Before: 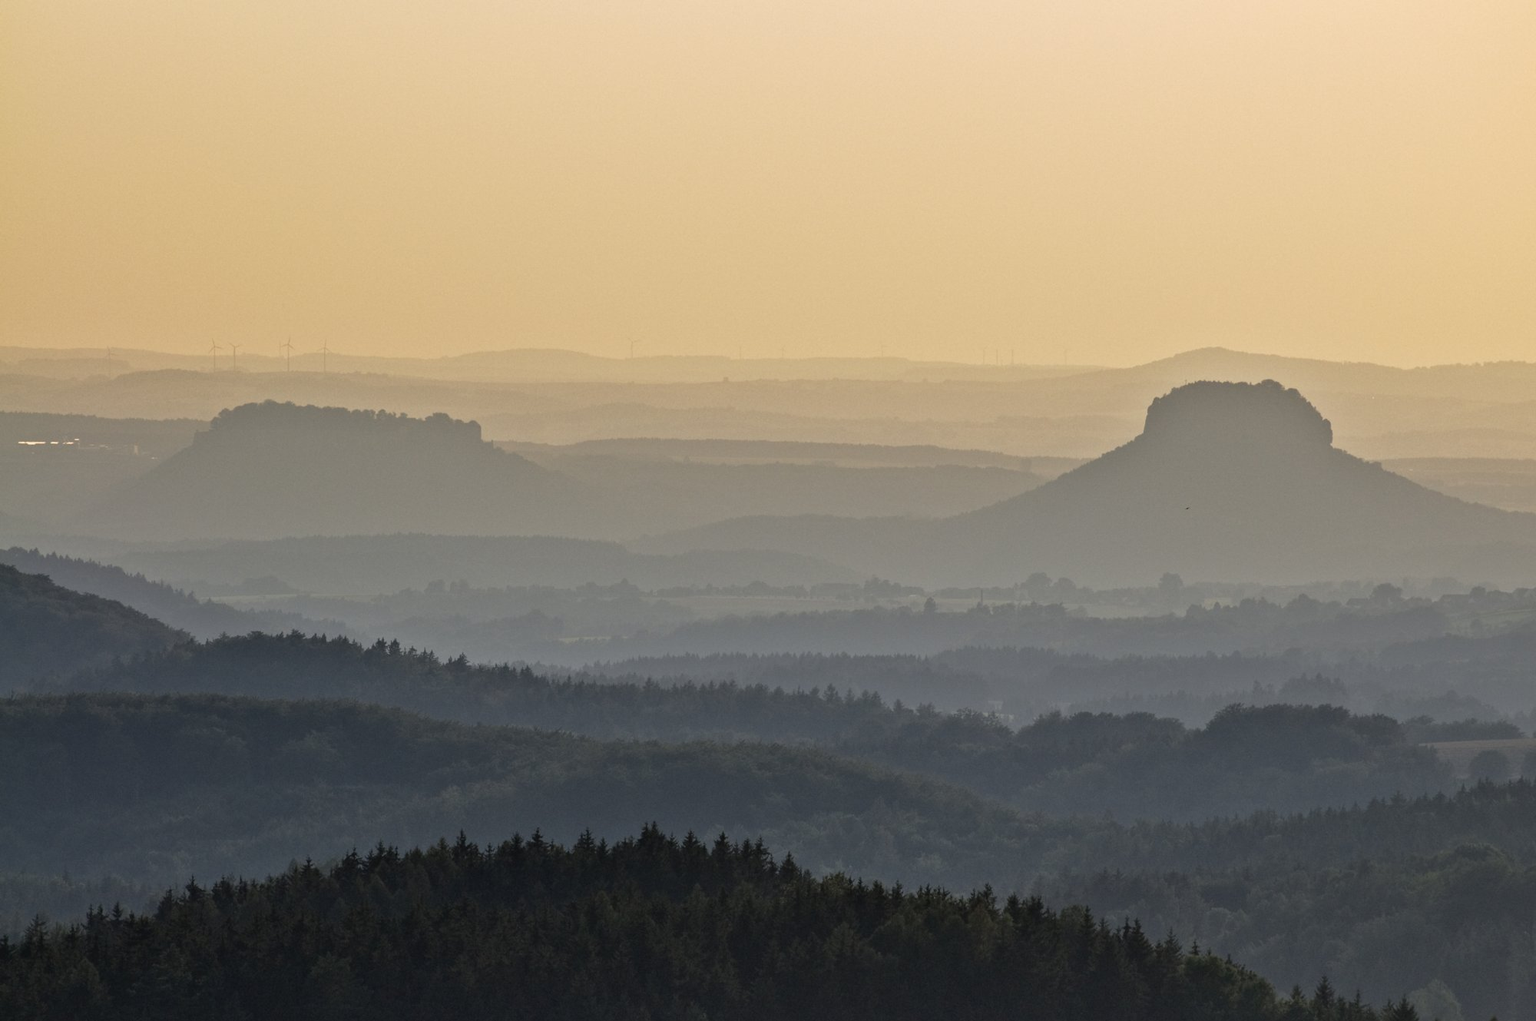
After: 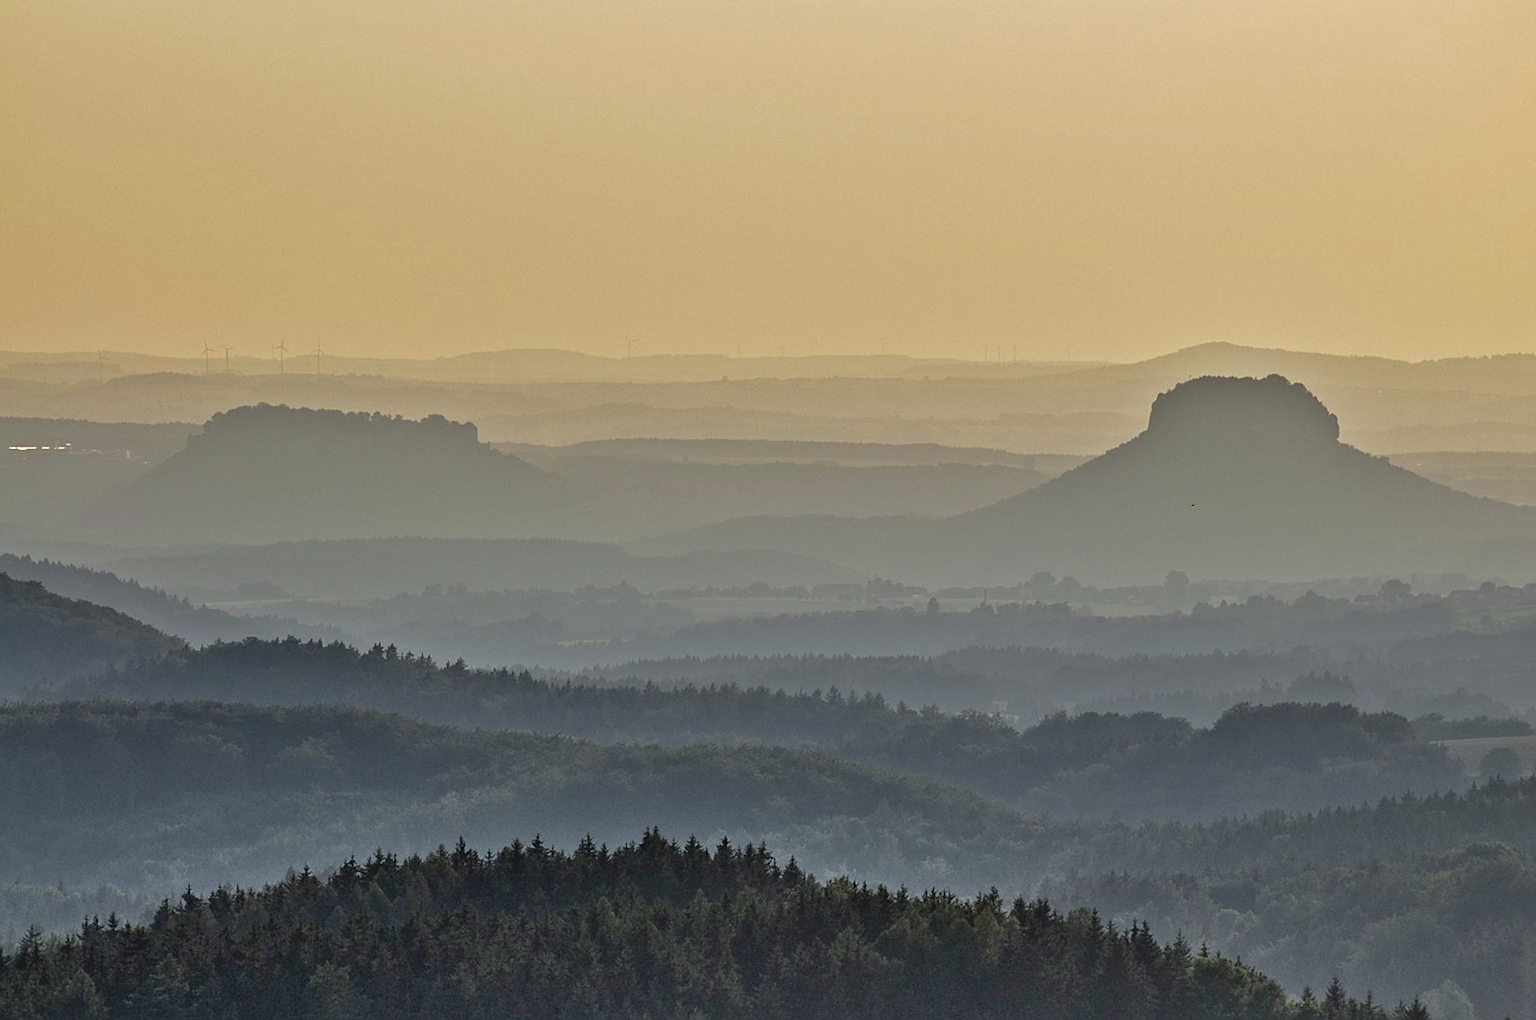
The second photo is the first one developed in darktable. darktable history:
white balance: red 0.978, blue 0.999
sharpen: on, module defaults
shadows and highlights: shadows 60, soften with gaussian
rotate and perspective: rotation -0.45°, automatic cropping original format, crop left 0.008, crop right 0.992, crop top 0.012, crop bottom 0.988
